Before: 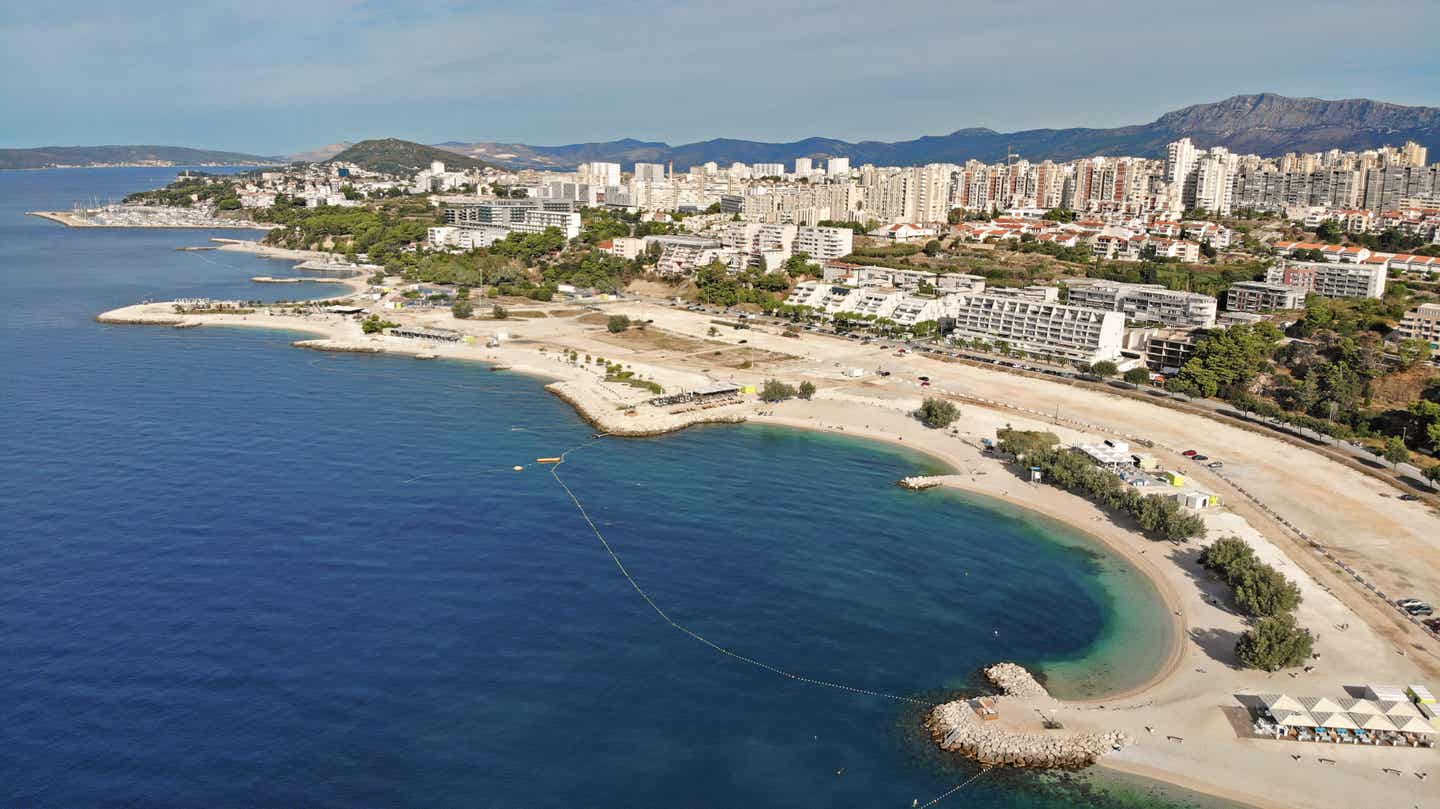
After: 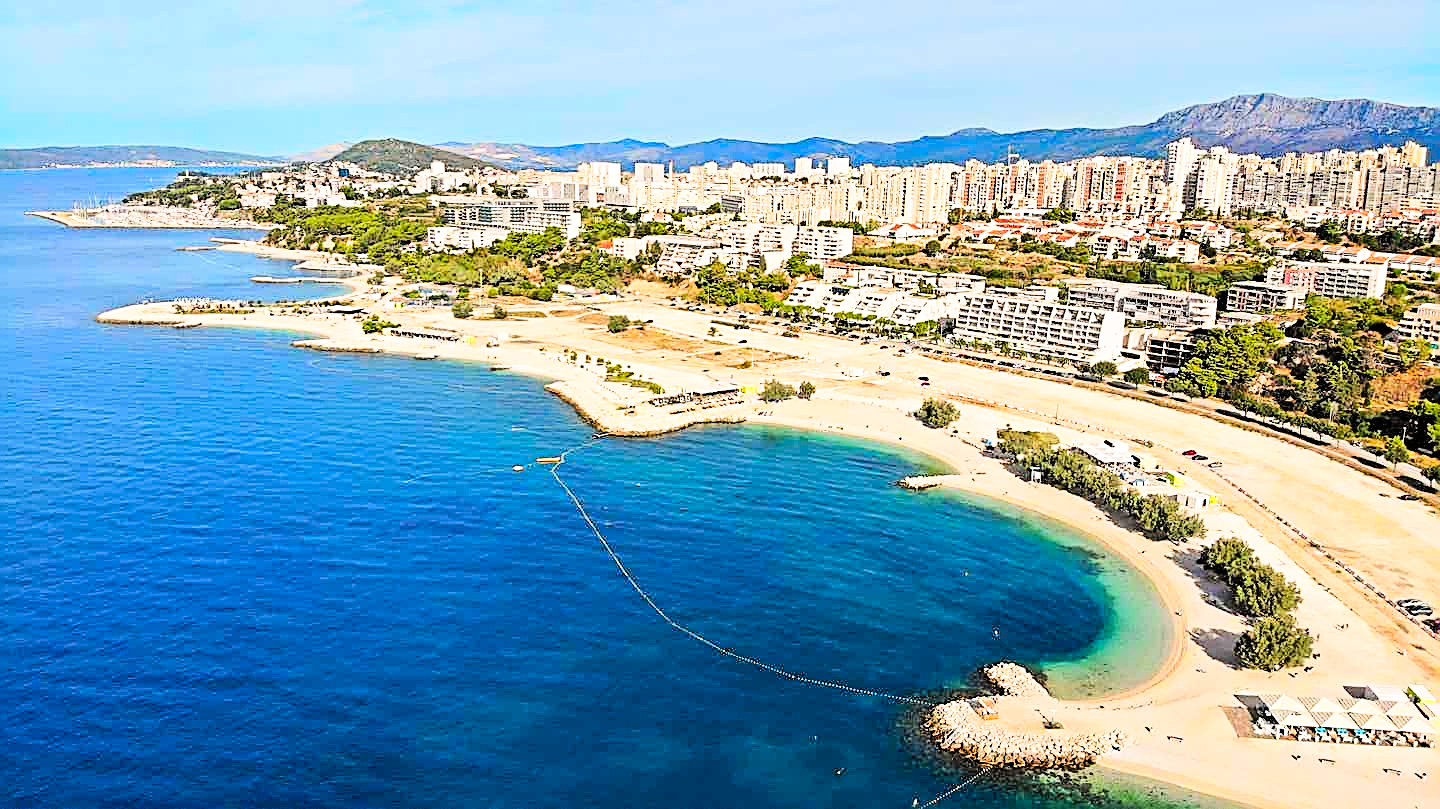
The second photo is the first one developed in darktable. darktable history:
sharpen: amount 1.013
exposure: exposure 0.558 EV, compensate highlight preservation false
filmic rgb: black relative exposure -5.04 EV, white relative exposure 3.21 EV, hardness 3.43, contrast 1.196, highlights saturation mix -48.87%
contrast brightness saturation: contrast 0.197, brightness 0.199, saturation 0.805
